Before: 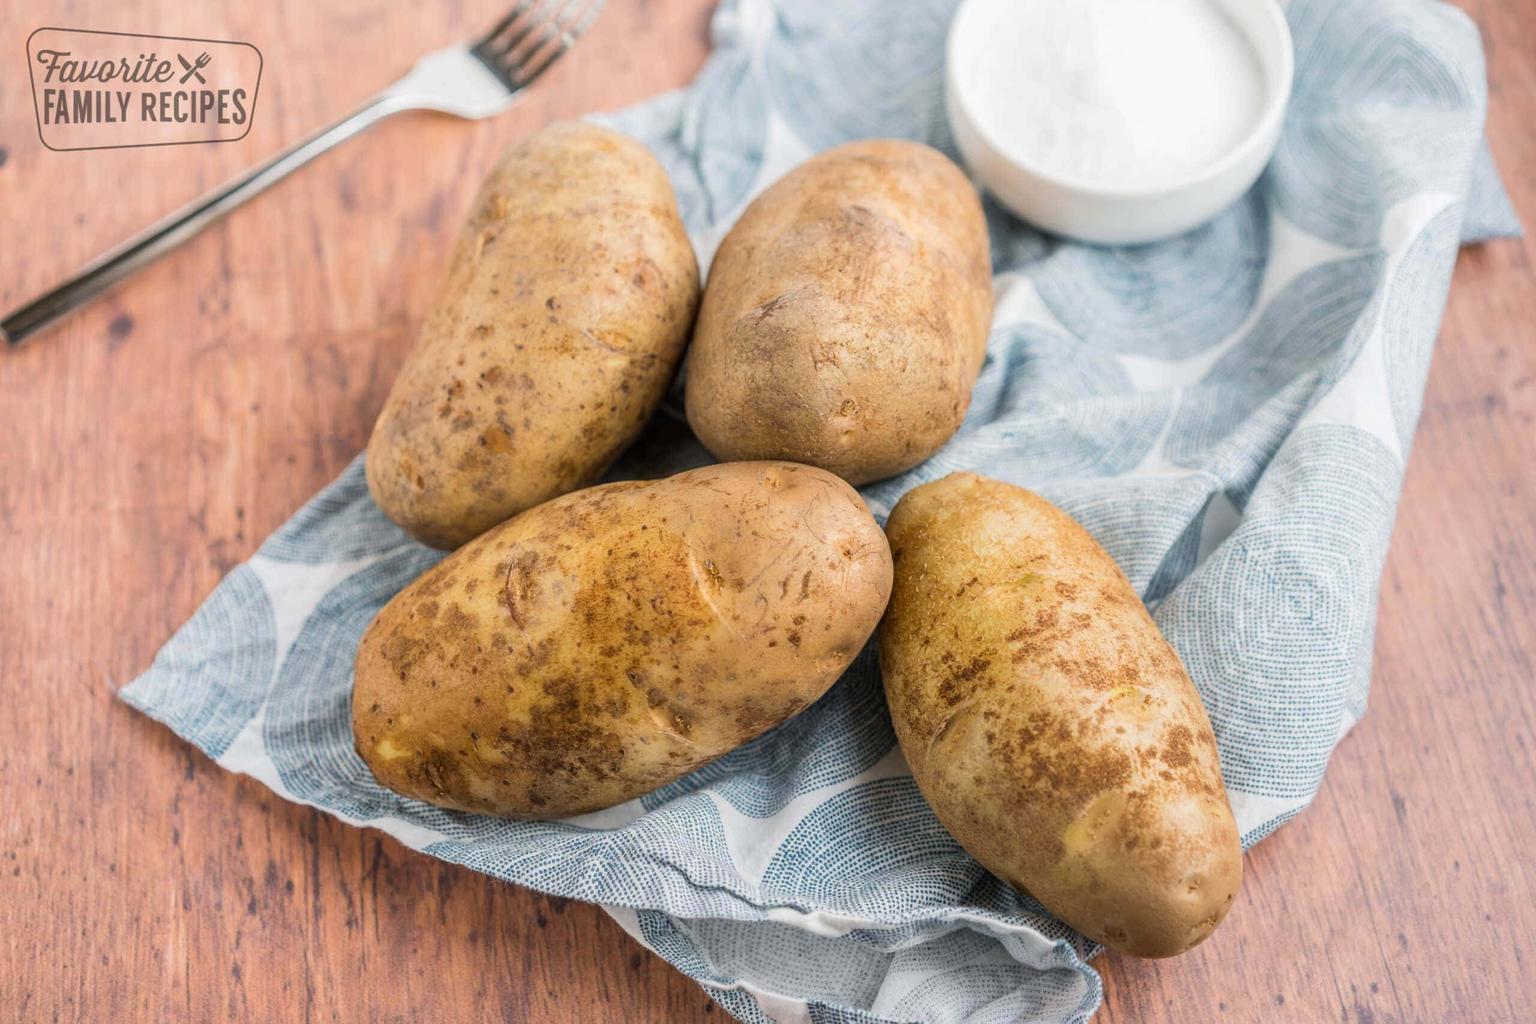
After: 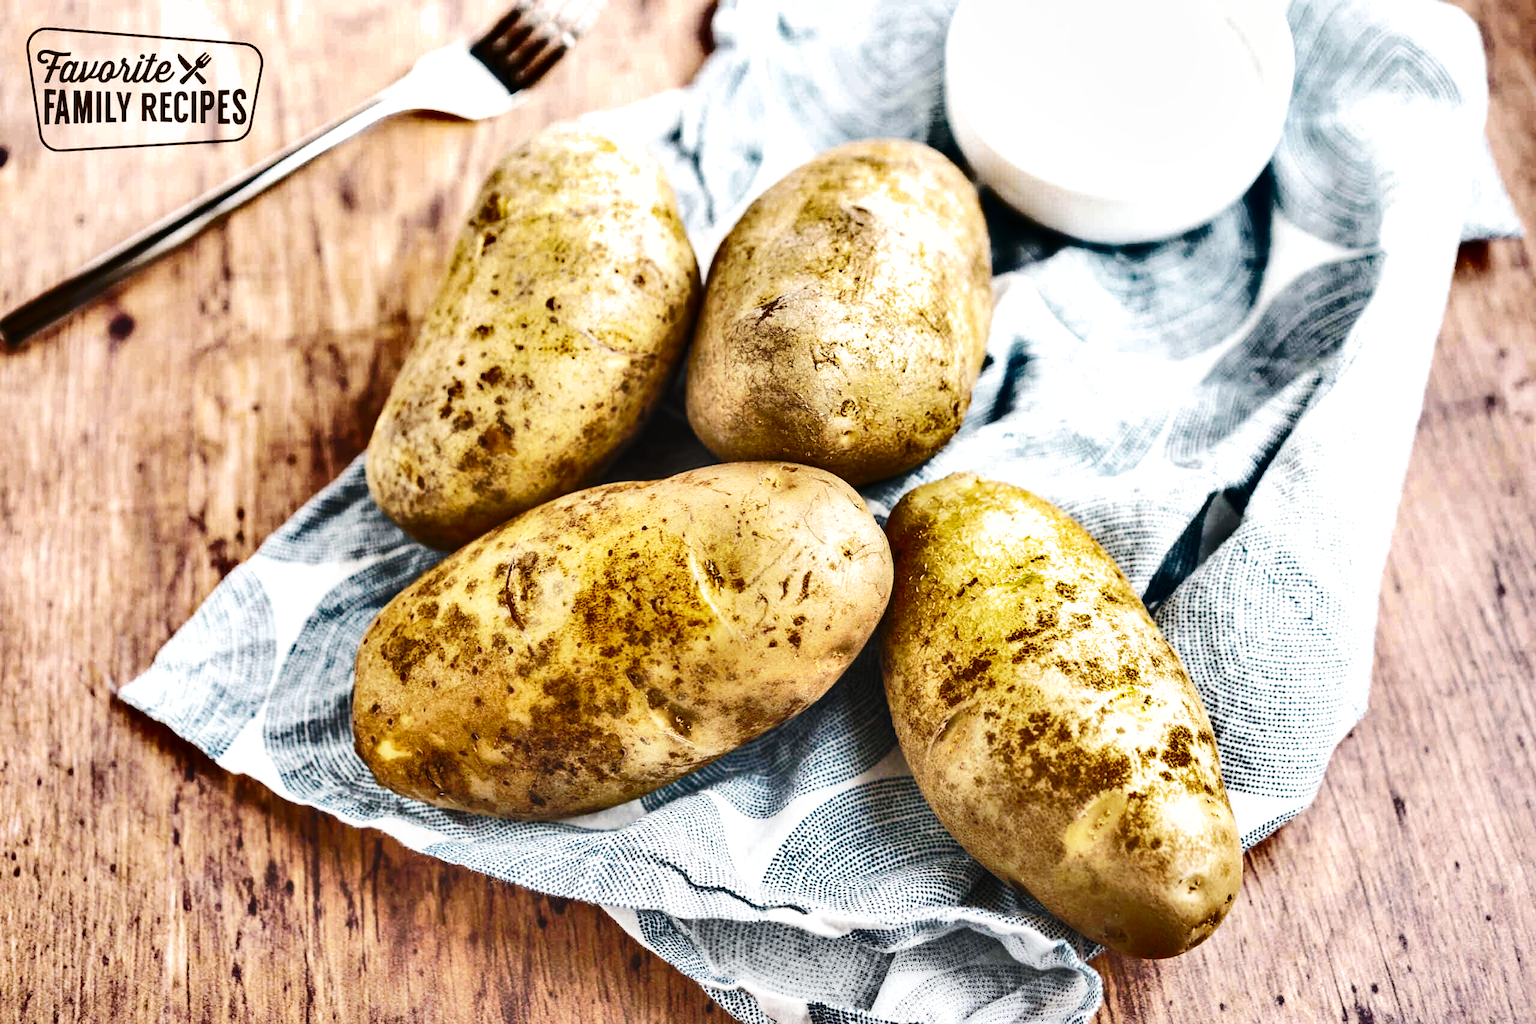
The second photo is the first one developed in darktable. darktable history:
shadows and highlights: shadows 20.91, highlights -82.73, soften with gaussian
base curve: curves: ch0 [(0, 0) (0.028, 0.03) (0.121, 0.232) (0.46, 0.748) (0.859, 0.968) (1, 1)], preserve colors none
tone equalizer: -8 EV -0.75 EV, -7 EV -0.7 EV, -6 EV -0.6 EV, -5 EV -0.4 EV, -3 EV 0.4 EV, -2 EV 0.6 EV, -1 EV 0.7 EV, +0 EV 0.75 EV, edges refinement/feathering 500, mask exposure compensation -1.57 EV, preserve details no
exposure: black level correction -0.005, exposure 0.054 EV, compensate highlight preservation false
